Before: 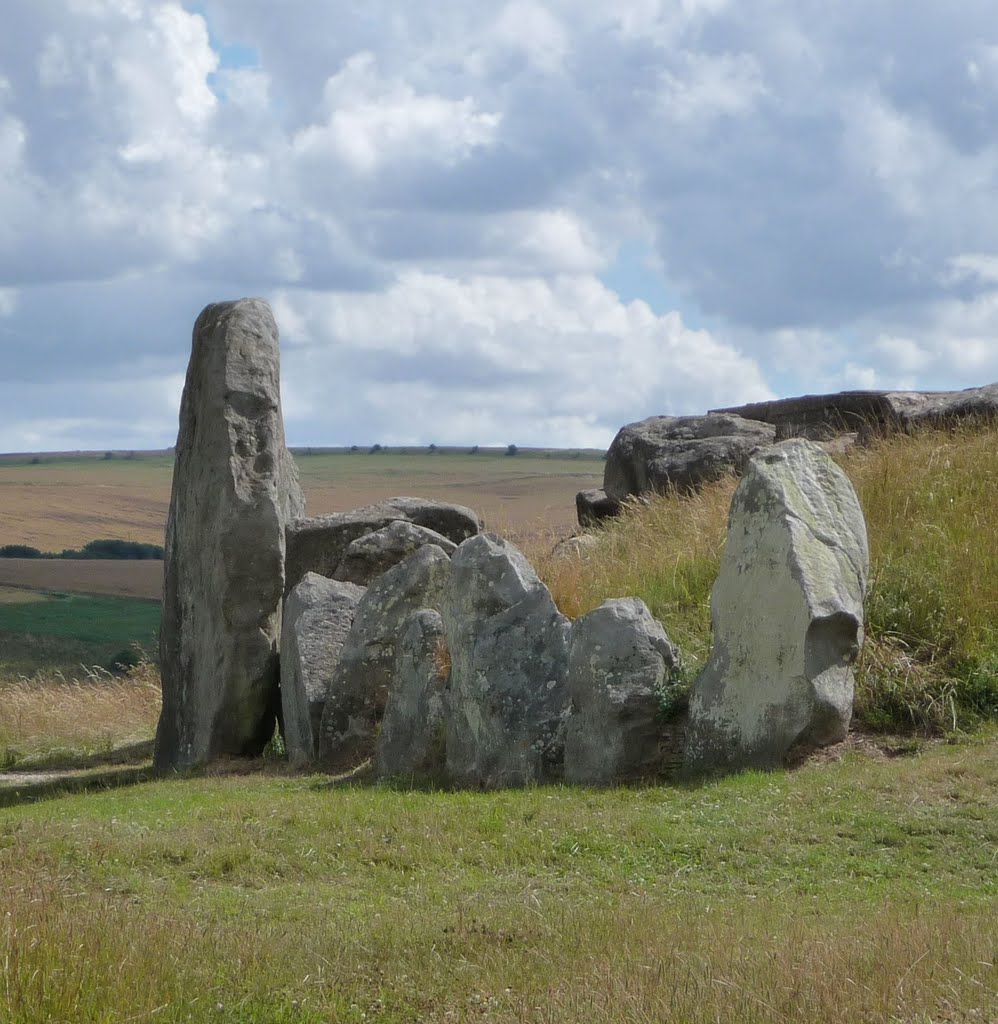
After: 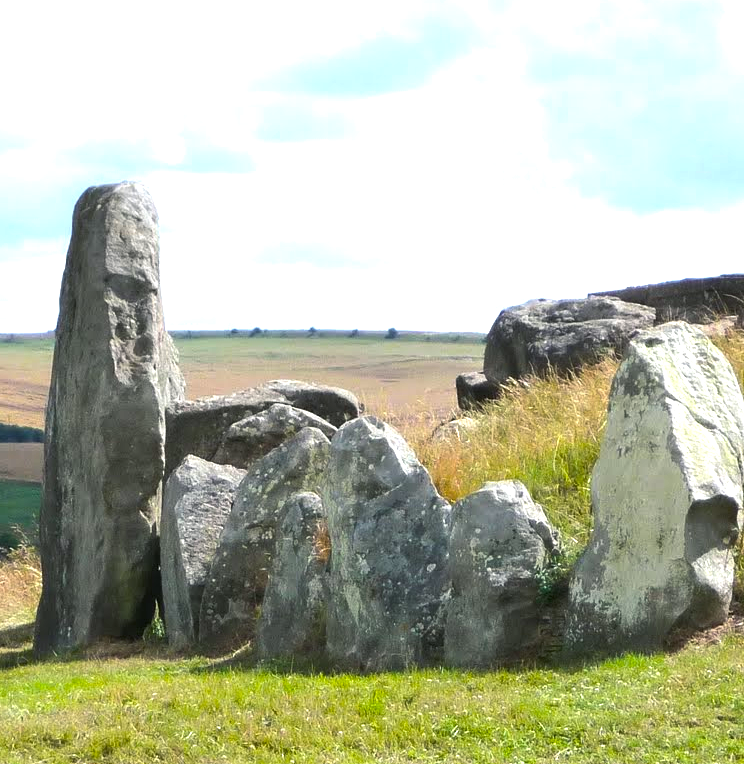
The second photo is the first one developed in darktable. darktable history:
crop and rotate: left 12.031%, top 11.457%, right 13.404%, bottom 13.837%
exposure: exposure 0.269 EV, compensate highlight preservation false
color balance rgb: shadows lift › chroma 2.038%, shadows lift › hue 247.28°, perceptual saturation grading › global saturation 25.516%, perceptual brilliance grading › highlights 47.841%, perceptual brilliance grading › mid-tones 22.887%, perceptual brilliance grading › shadows -5.748%, contrast -10.504%
